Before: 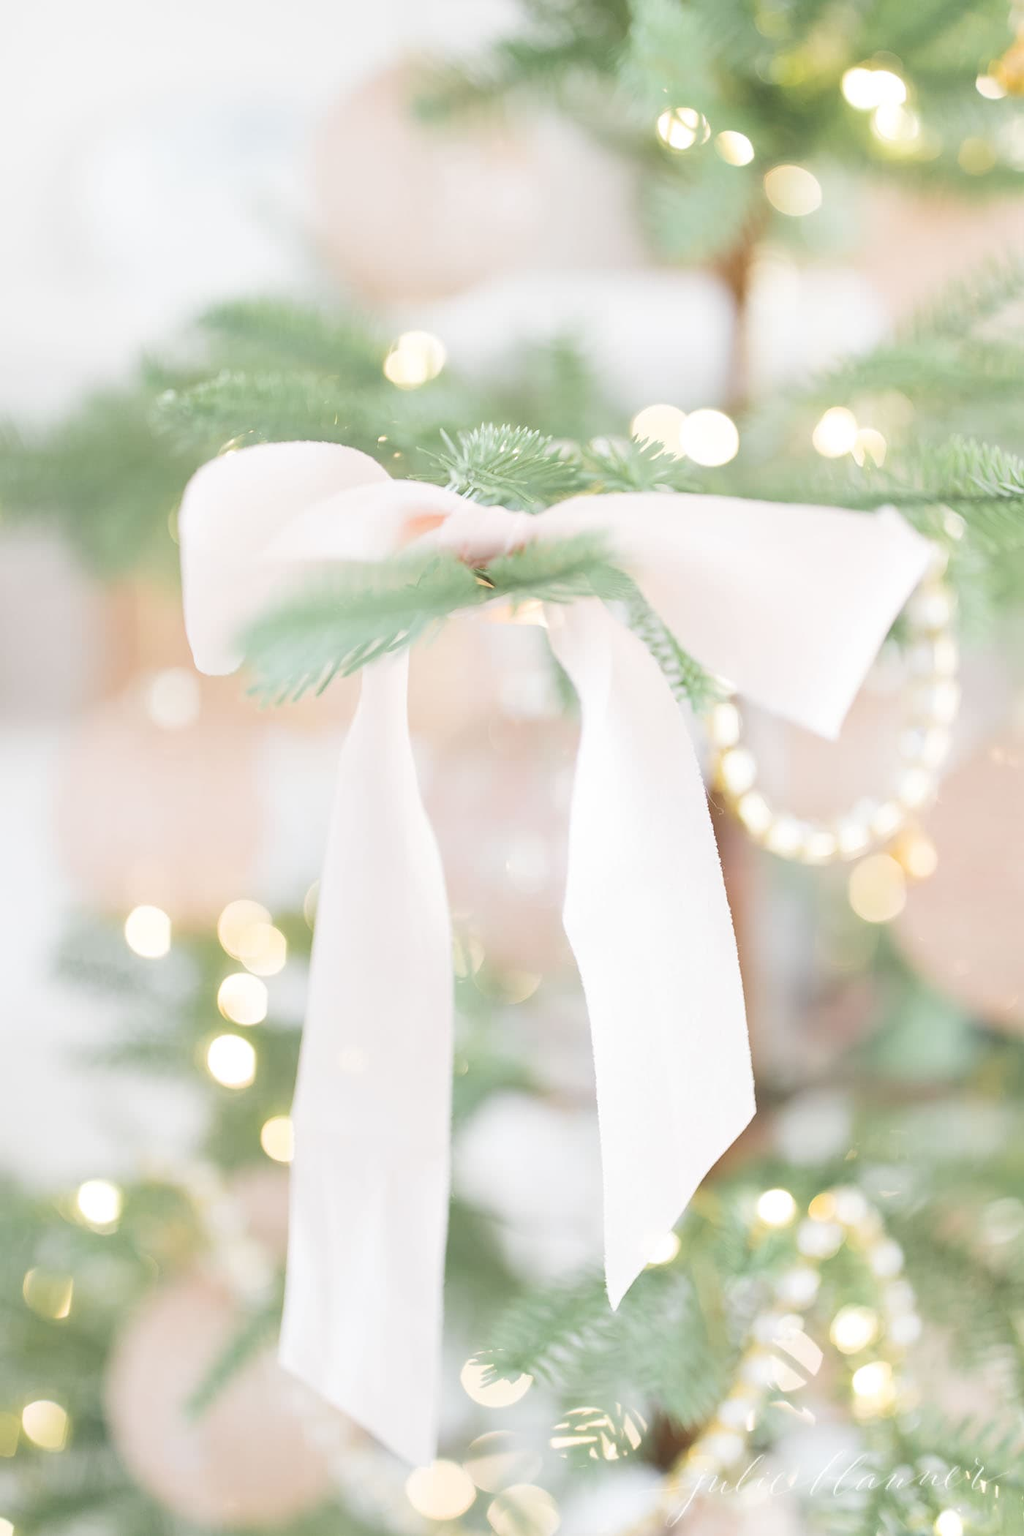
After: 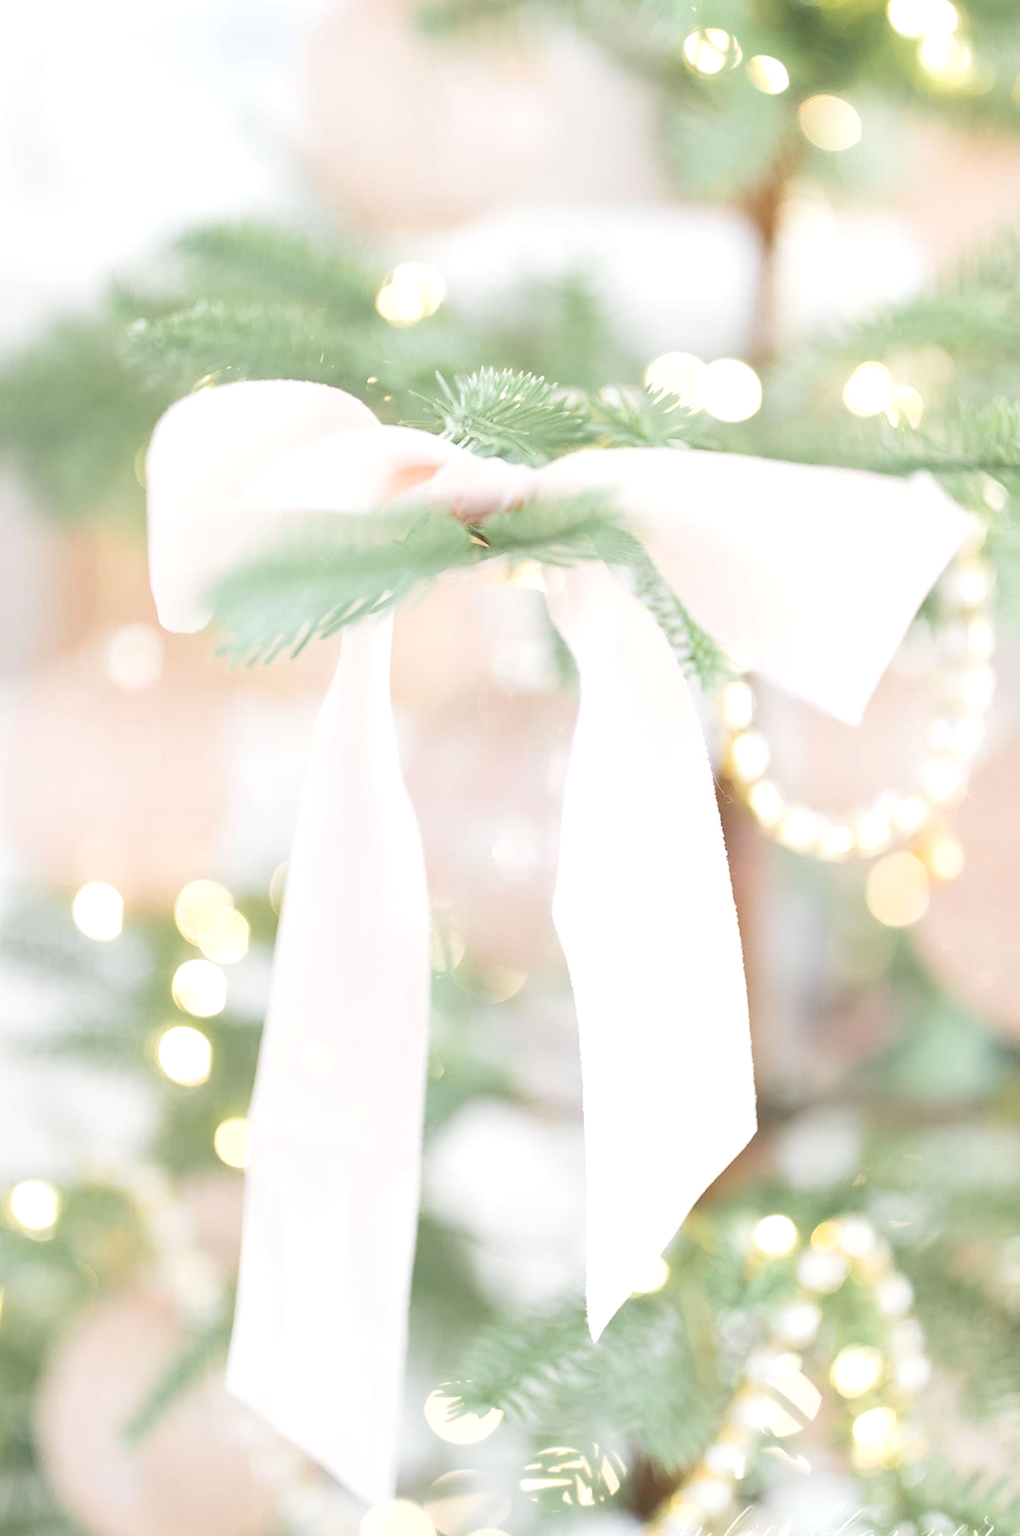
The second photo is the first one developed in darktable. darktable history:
crop and rotate: angle -1.86°, left 3.089%, top 3.612%, right 1.517%, bottom 0.646%
exposure: exposure 0.194 EV, compensate highlight preservation false
